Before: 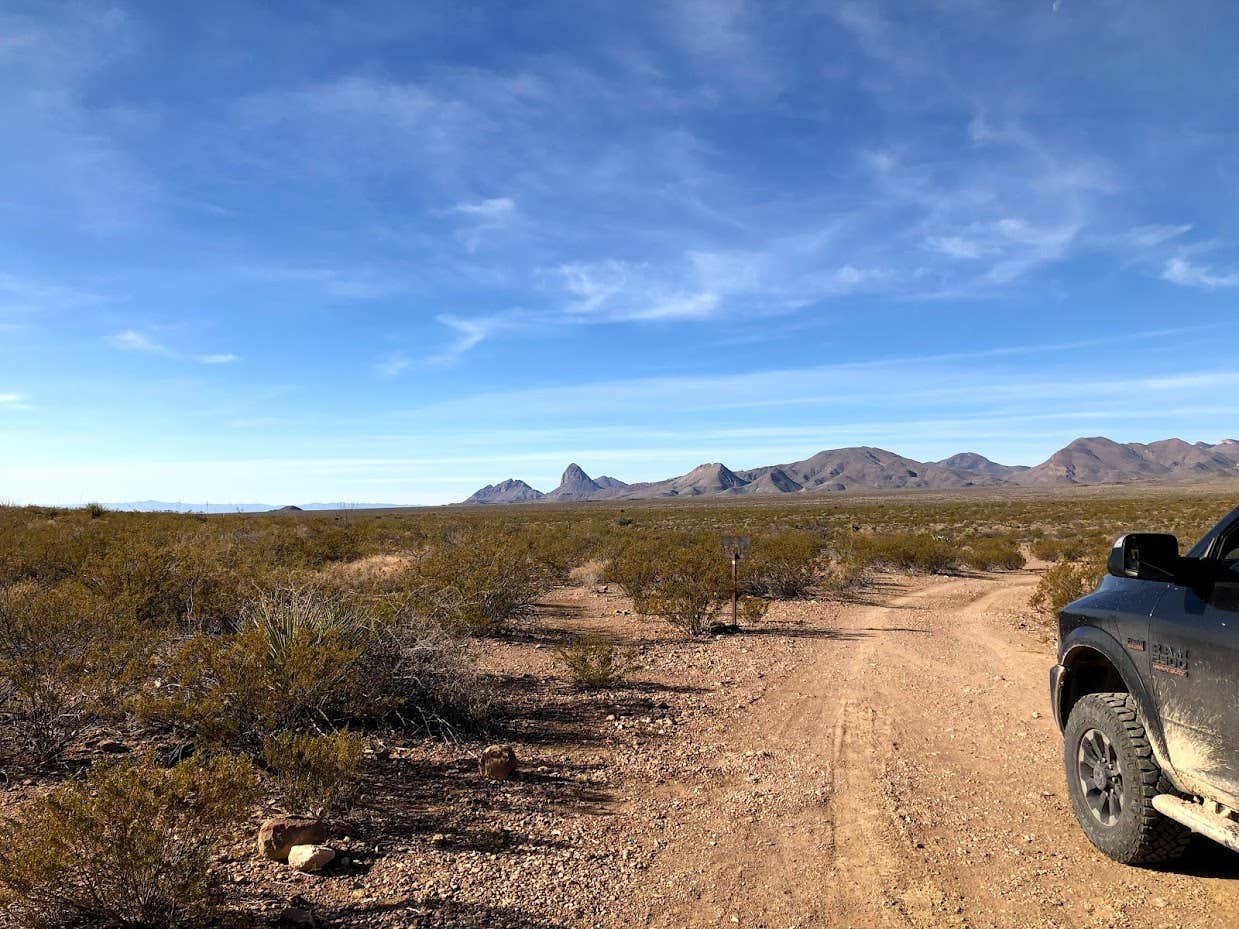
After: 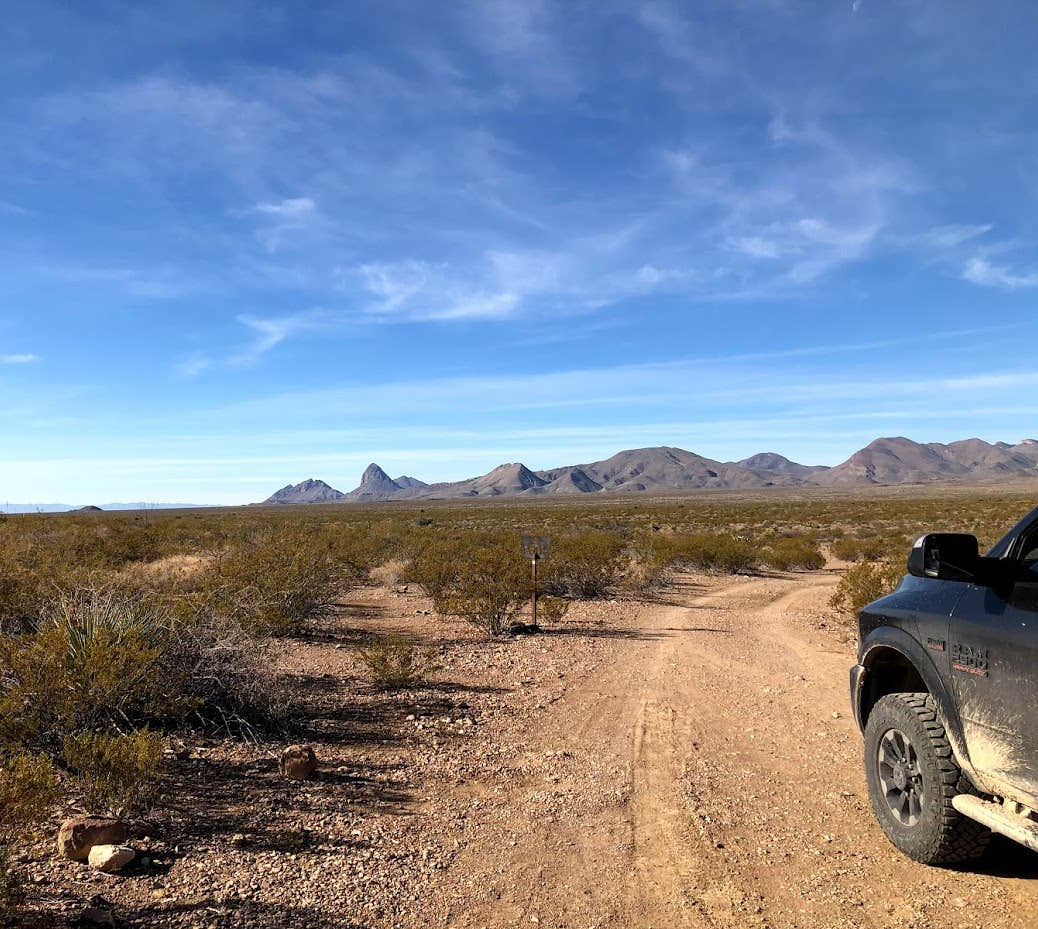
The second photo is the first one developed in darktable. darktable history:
crop: left 16.155%
